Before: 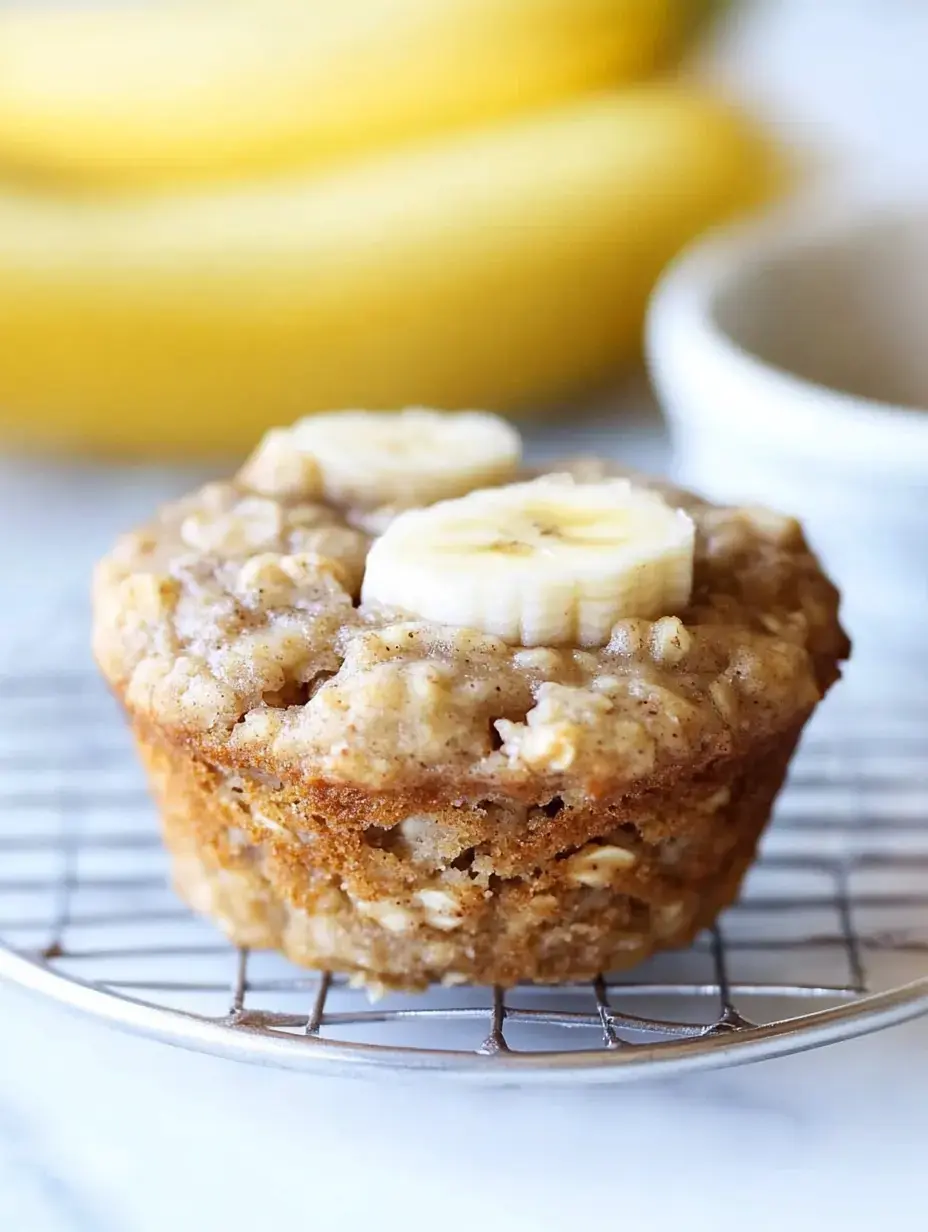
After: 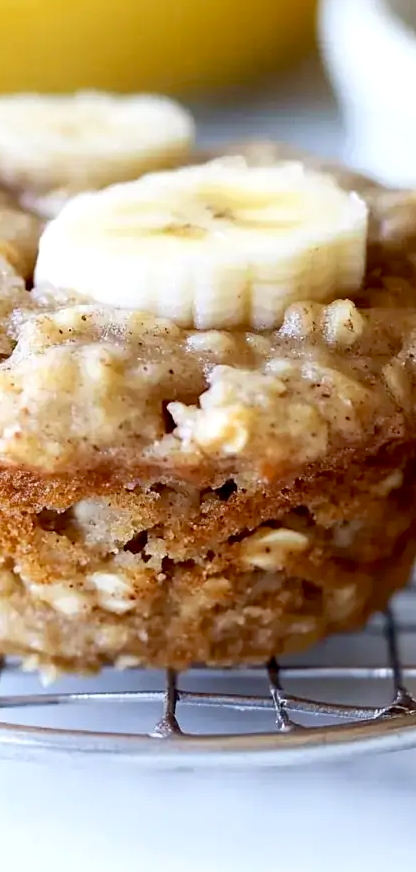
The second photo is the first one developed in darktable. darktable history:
exposure: black level correction 0.009, exposure 0.111 EV, compensate highlight preservation false
crop: left 35.264%, top 25.773%, right 19.821%, bottom 3.405%
